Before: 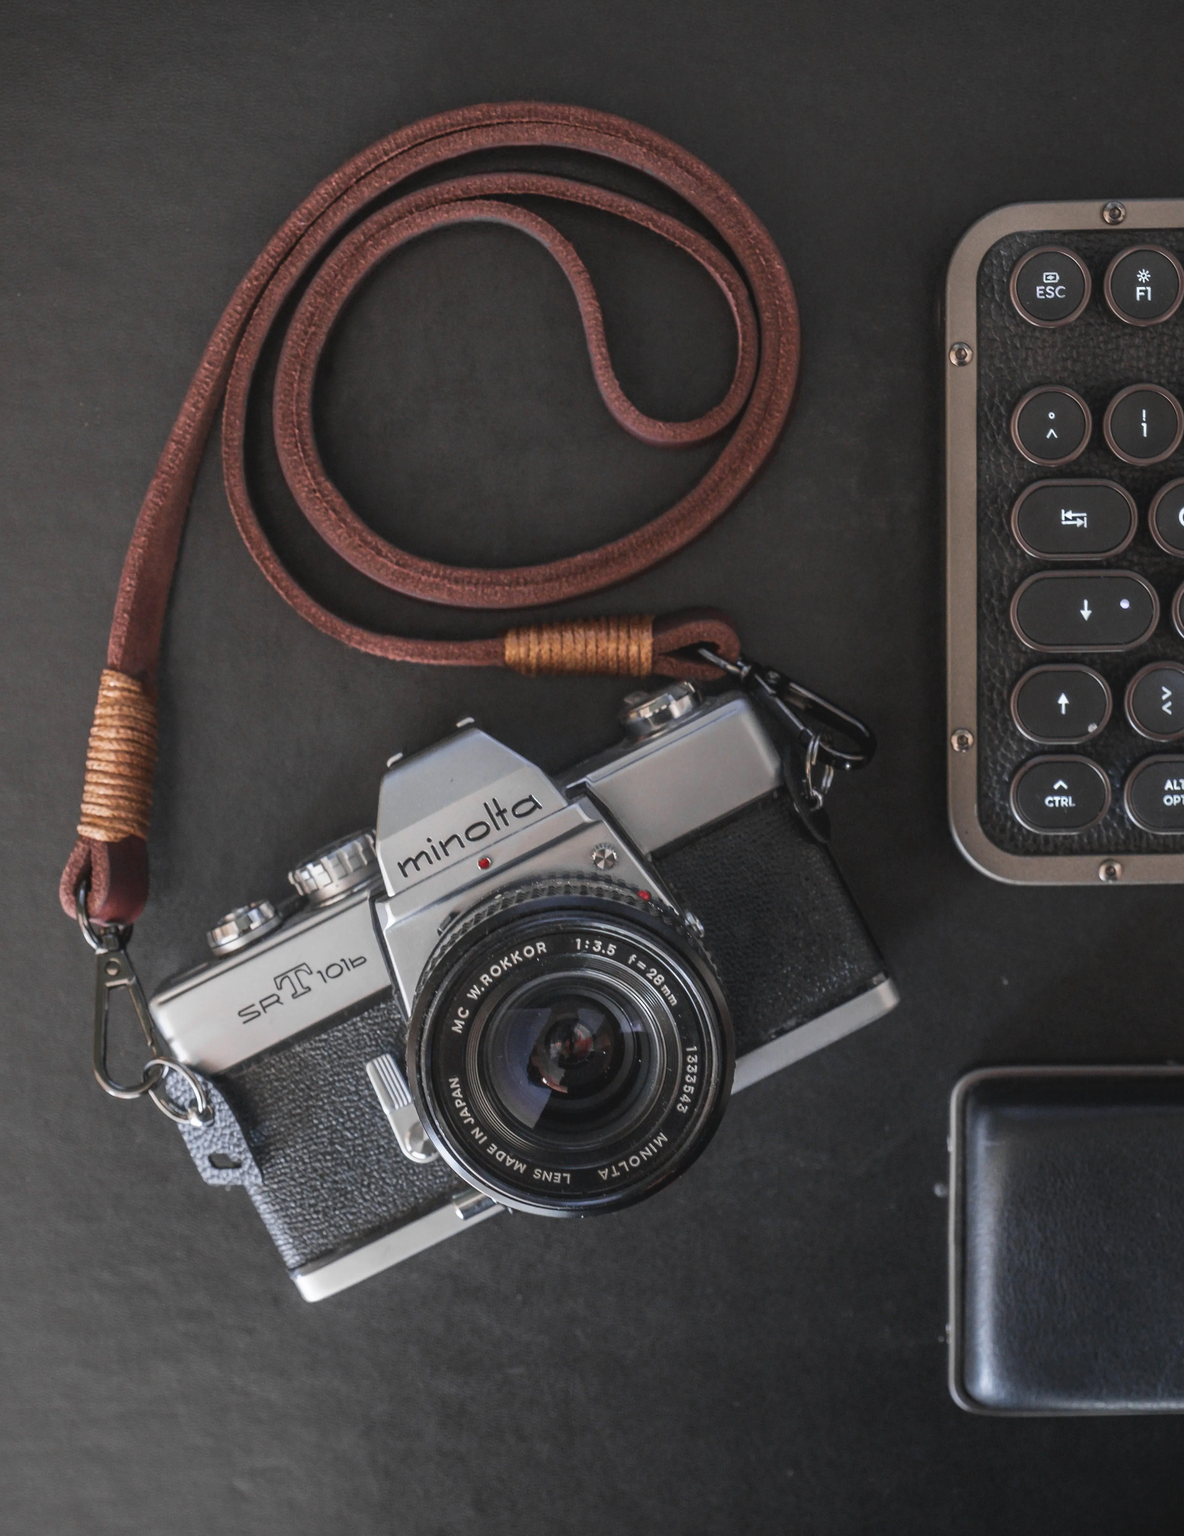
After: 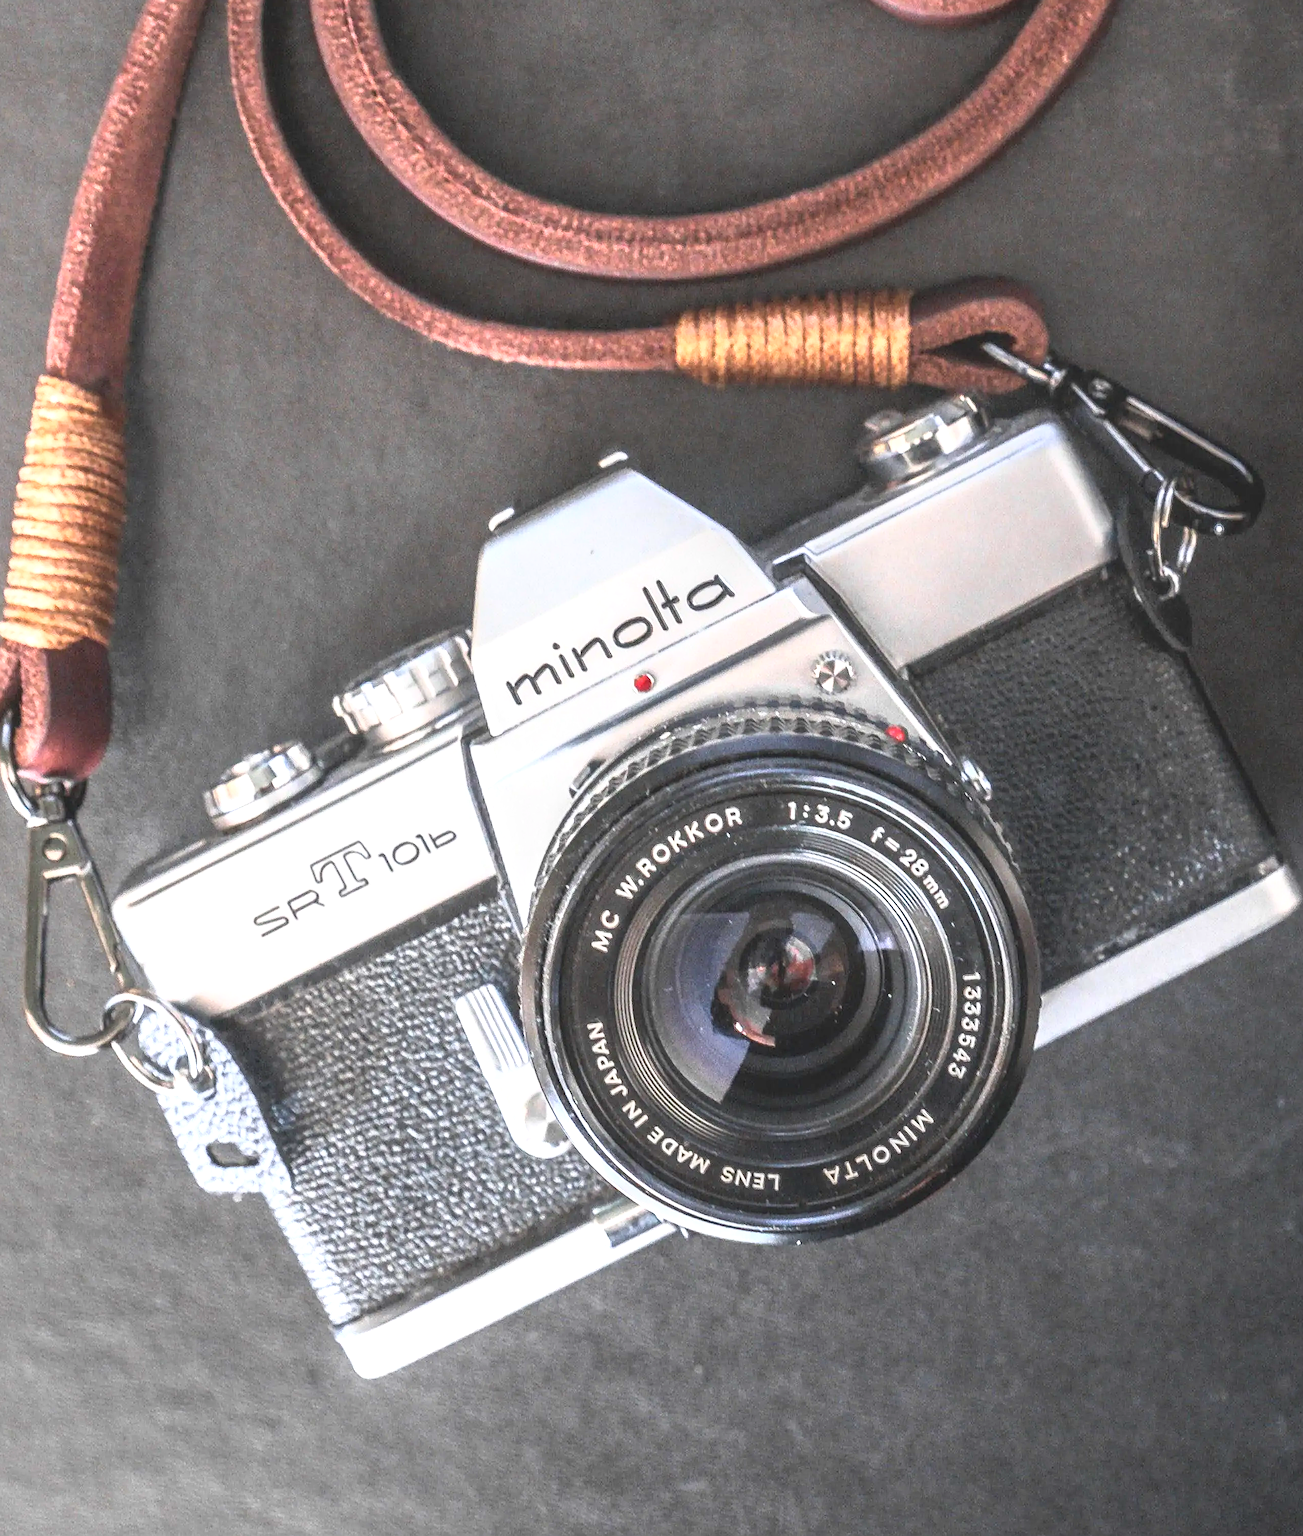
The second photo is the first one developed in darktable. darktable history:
crop: left 6.614%, top 28.154%, right 23.874%, bottom 8.685%
local contrast: on, module defaults
sharpen: on, module defaults
base curve: curves: ch0 [(0, 0) (0.557, 0.834) (1, 1)]
exposure: black level correction 0, exposure 1.106 EV, compensate exposure bias true, compensate highlight preservation false
